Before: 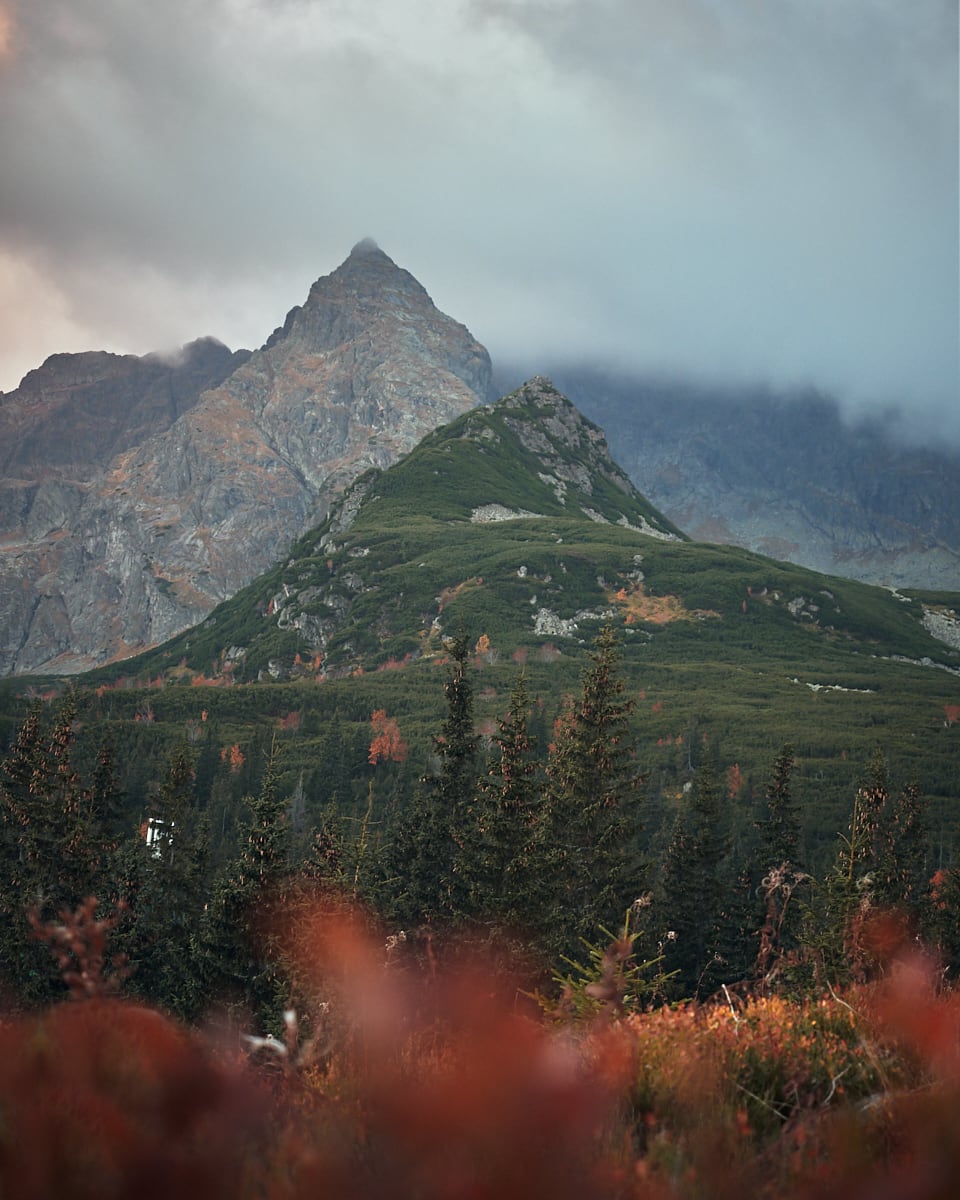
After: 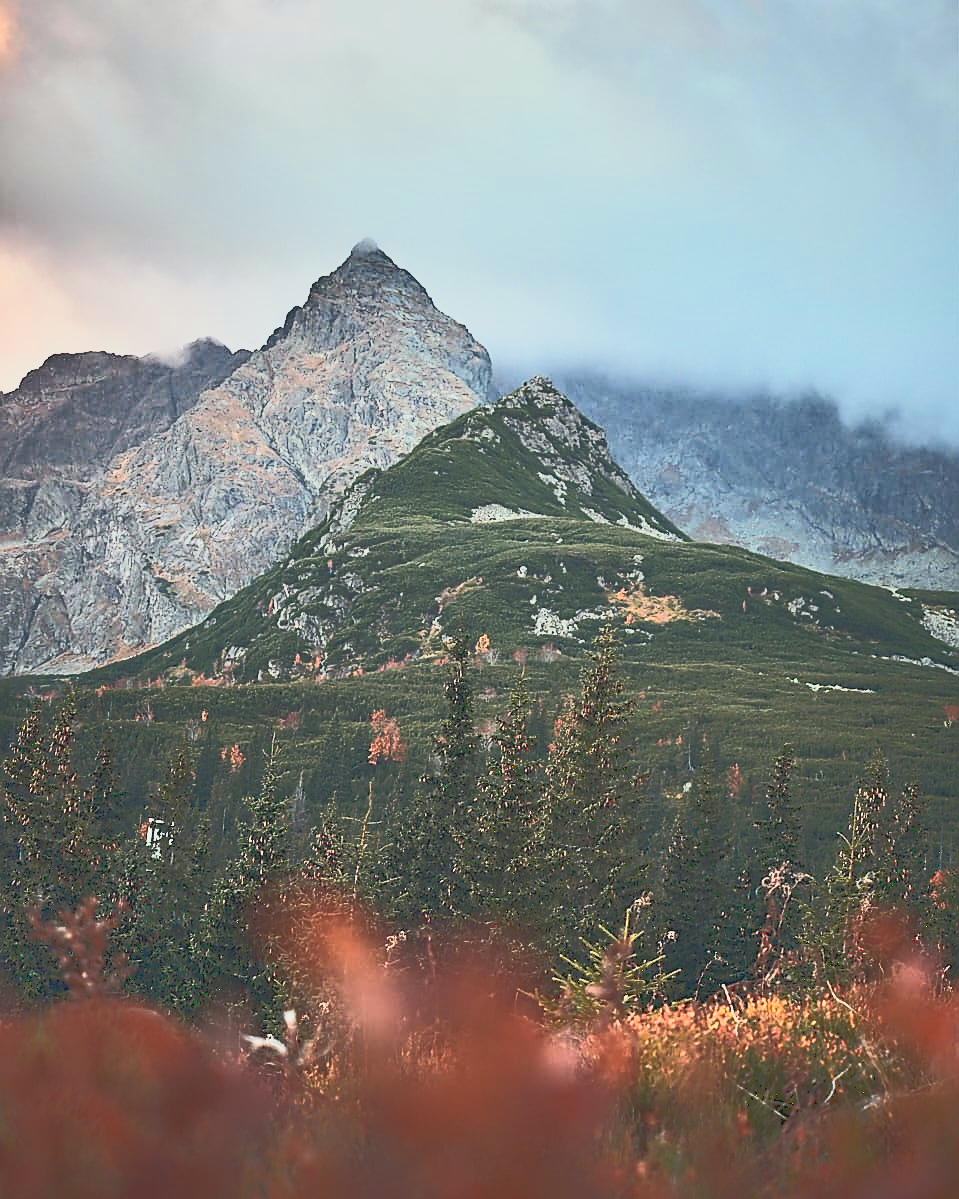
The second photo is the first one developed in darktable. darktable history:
crop and rotate: left 0.102%, bottom 0.008%
sharpen: radius 1.389, amount 1.245, threshold 0.662
base curve: curves: ch0 [(0, 0.015) (0.085, 0.116) (0.134, 0.298) (0.19, 0.545) (0.296, 0.764) (0.599, 0.982) (1, 1)], preserve colors average RGB
shadows and highlights: soften with gaussian
haze removal: compatibility mode true, adaptive false
contrast brightness saturation: contrast -0.156, brightness 0.042, saturation -0.136
